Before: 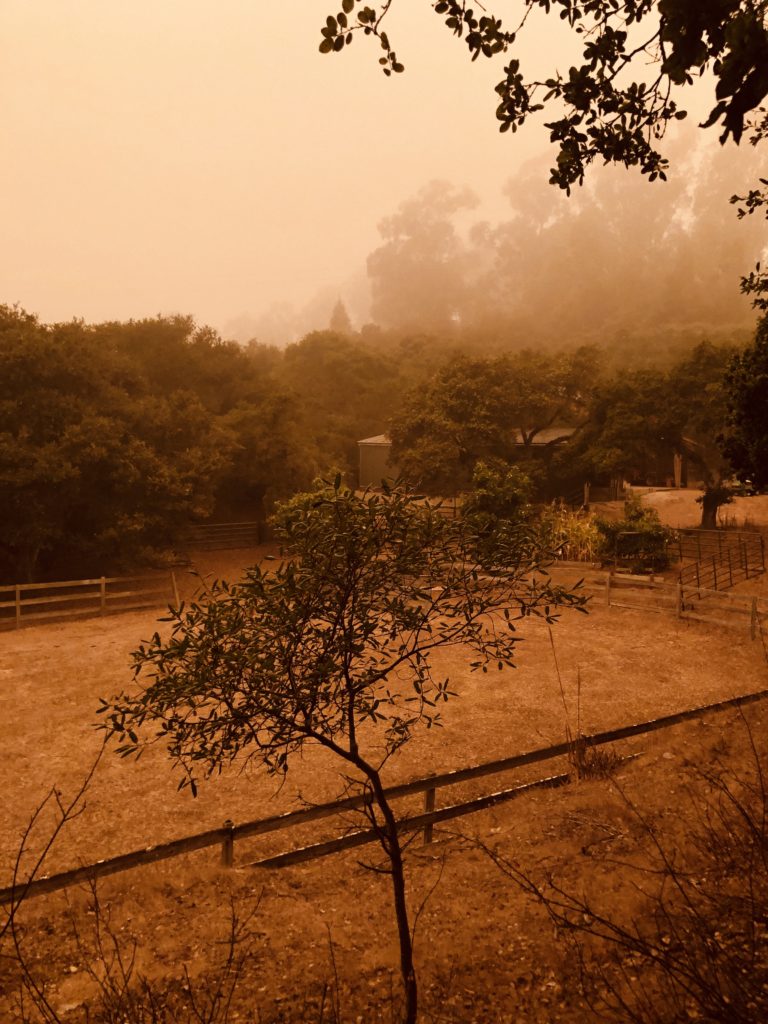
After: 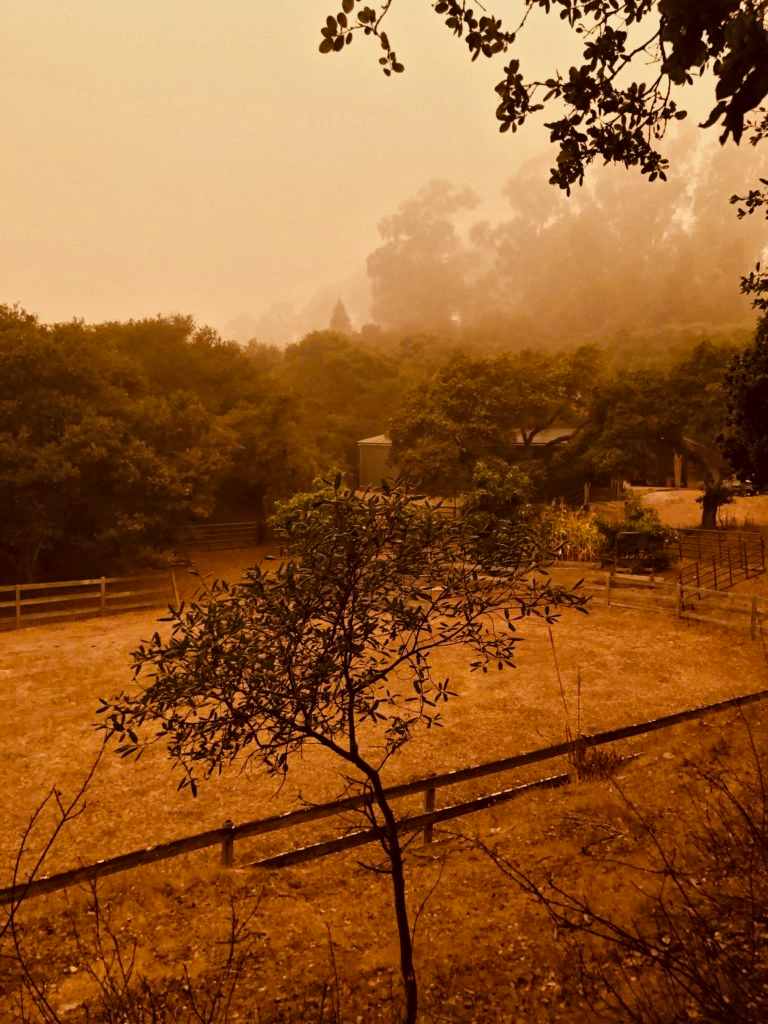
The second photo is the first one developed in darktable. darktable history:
tone equalizer: -8 EV -0.002 EV, -7 EV 0.005 EV, -6 EV -0.009 EV, -5 EV 0.011 EV, -4 EV -0.012 EV, -3 EV 0.007 EV, -2 EV -0.062 EV, -1 EV -0.293 EV, +0 EV -0.582 EV, smoothing diameter 2%, edges refinement/feathering 20, mask exposure compensation -1.57 EV, filter diffusion 5
color correction: highlights a* -4.73, highlights b* 5.06, saturation 0.97
local contrast: mode bilateral grid, contrast 30, coarseness 25, midtone range 0.2
